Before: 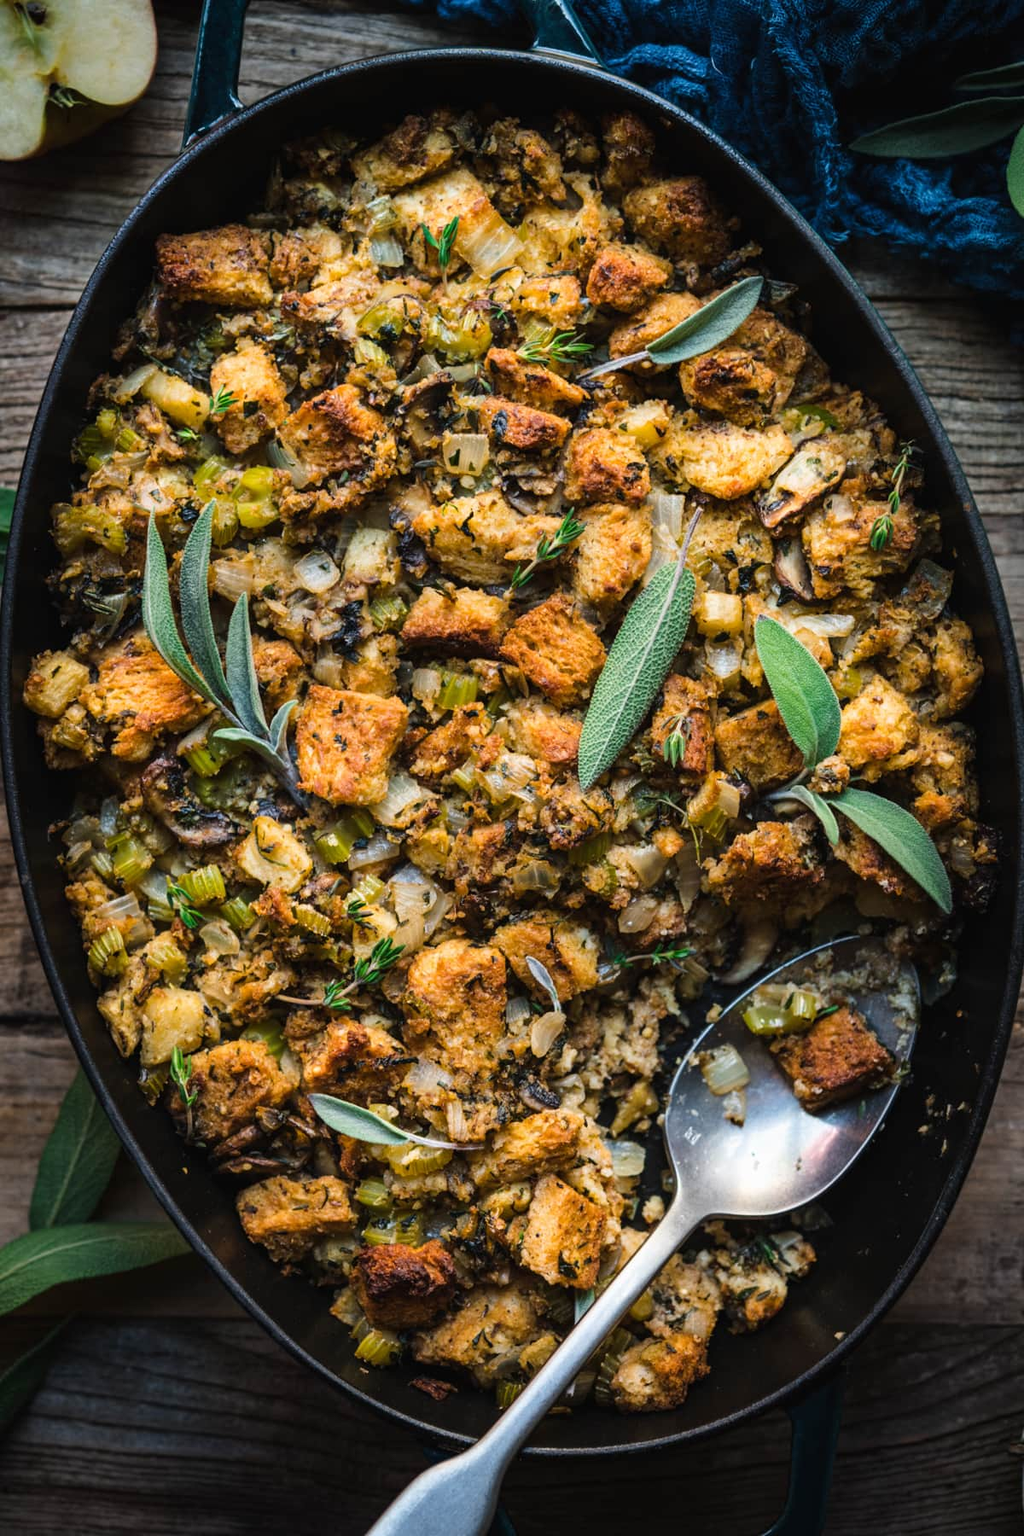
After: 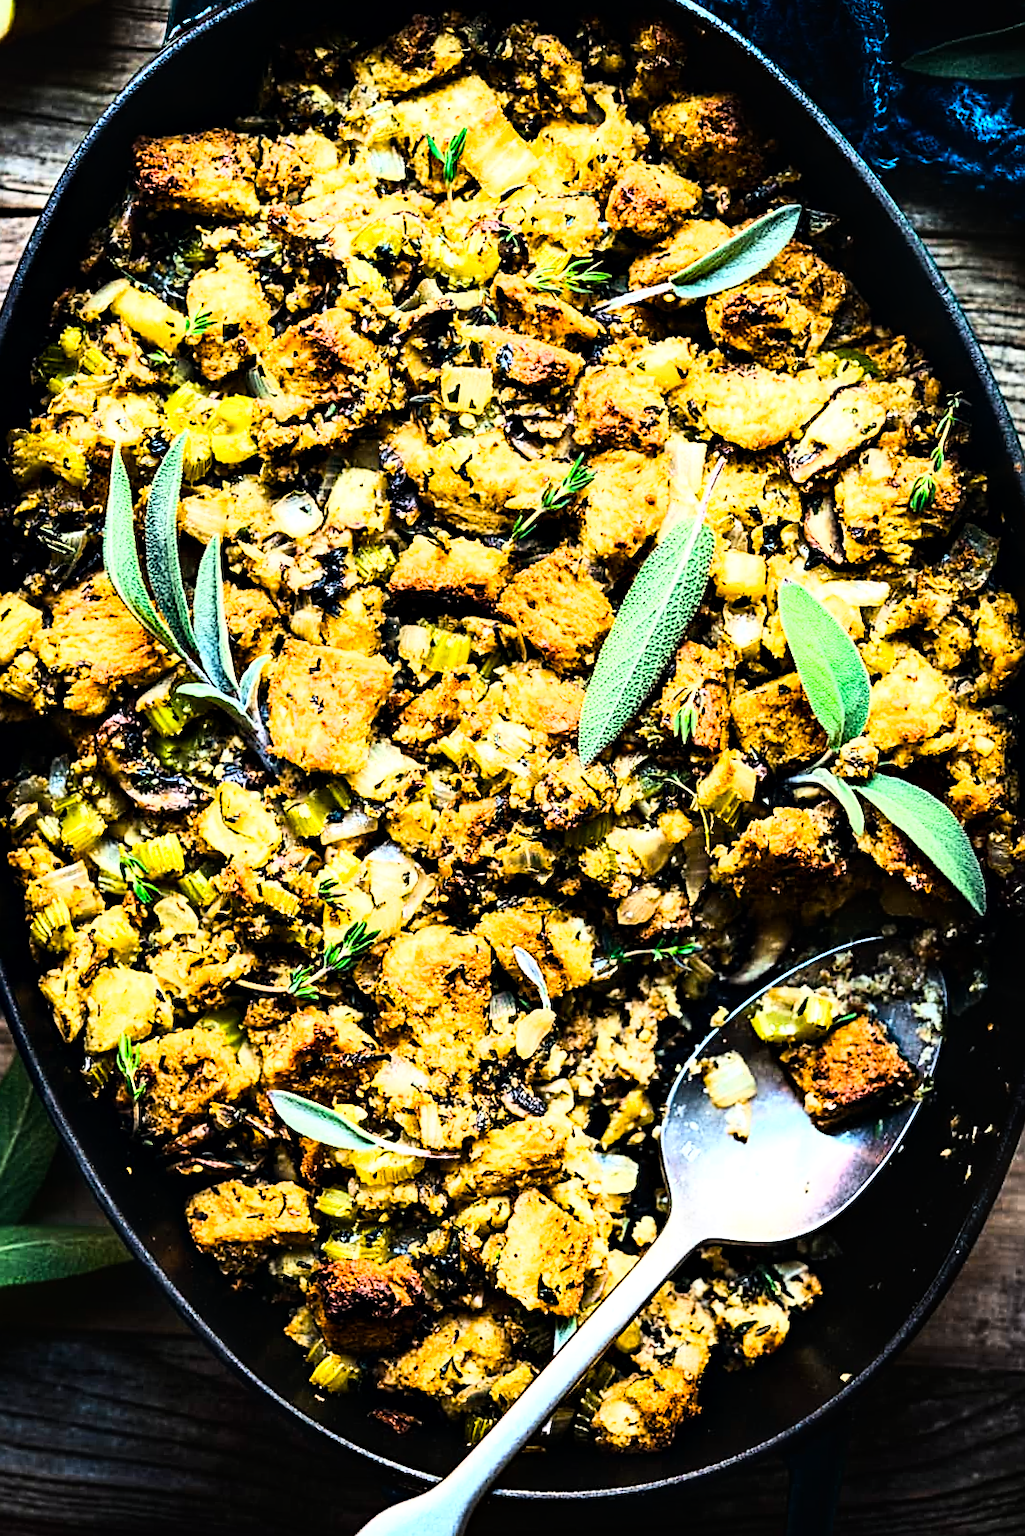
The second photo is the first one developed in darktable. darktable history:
crop and rotate: angle -1.97°, left 3.099%, top 4.32%, right 1.581%, bottom 0.553%
color balance rgb: shadows lift › chroma 1.036%, shadows lift › hue 240.99°, shadows fall-off 102.054%, perceptual saturation grading › global saturation 20%, perceptual saturation grading › highlights -49.36%, perceptual saturation grading › shadows 24.127%, perceptual brilliance grading › highlights 18.555%, perceptual brilliance grading › mid-tones 31.987%, perceptual brilliance grading › shadows -31.461%, mask middle-gray fulcrum 21.87%, global vibrance 25.016%, contrast 9.915%
base curve: curves: ch0 [(0, 0) (0.007, 0.004) (0.027, 0.03) (0.046, 0.07) (0.207, 0.54) (0.442, 0.872) (0.673, 0.972) (1, 1)], fusion 1
sharpen: on, module defaults
